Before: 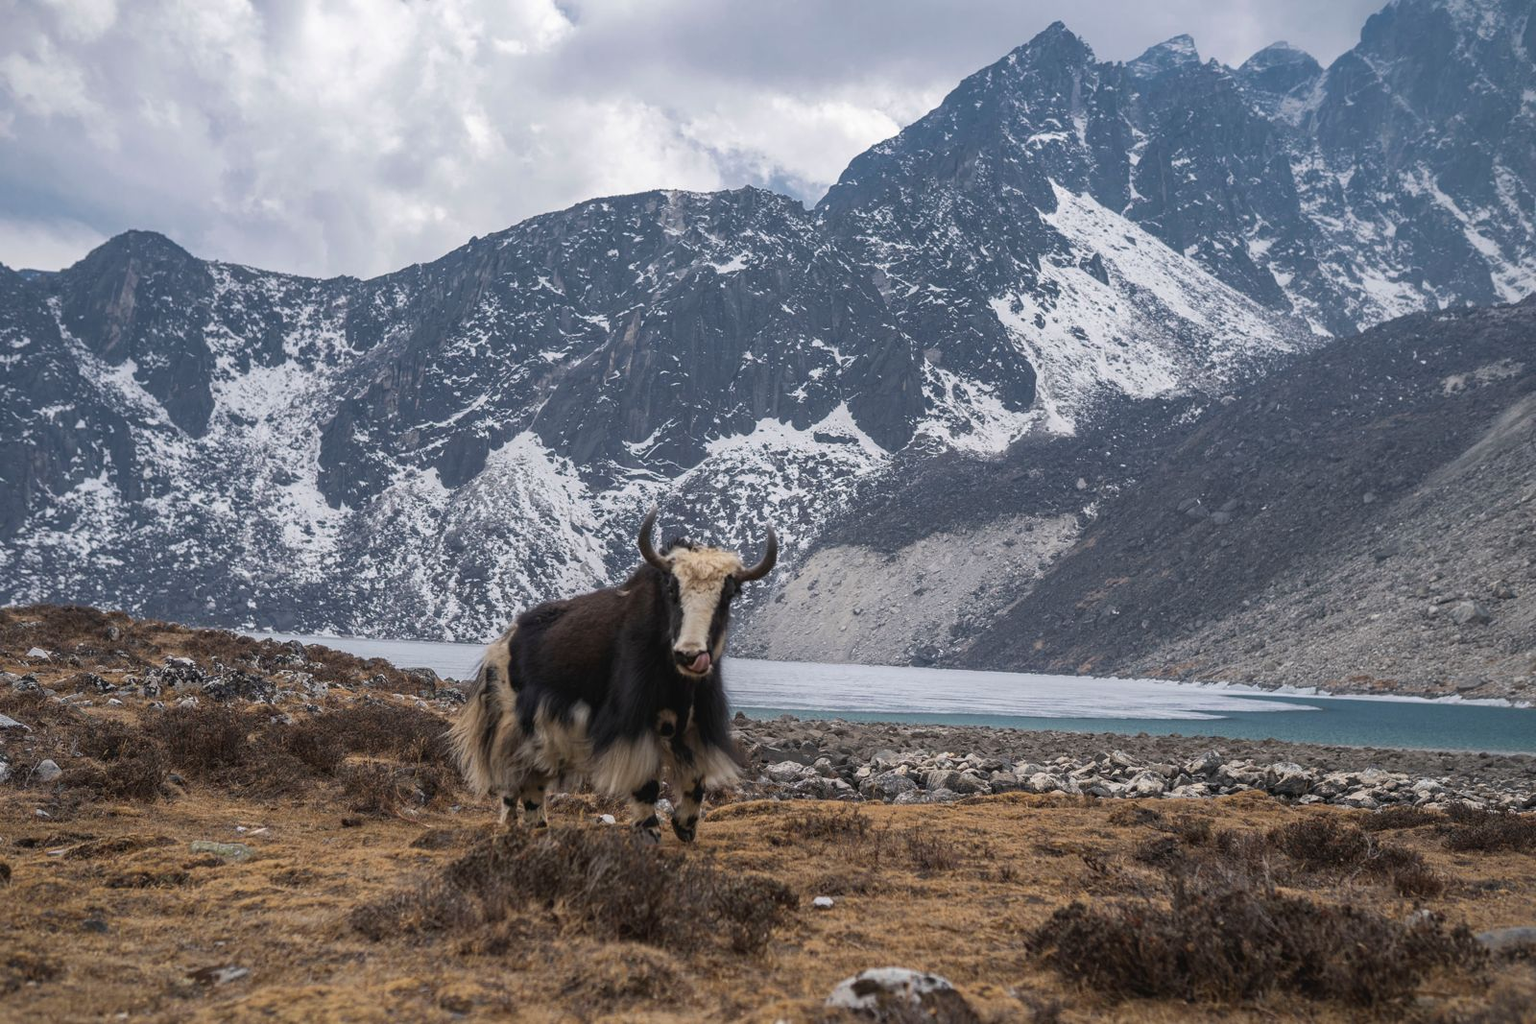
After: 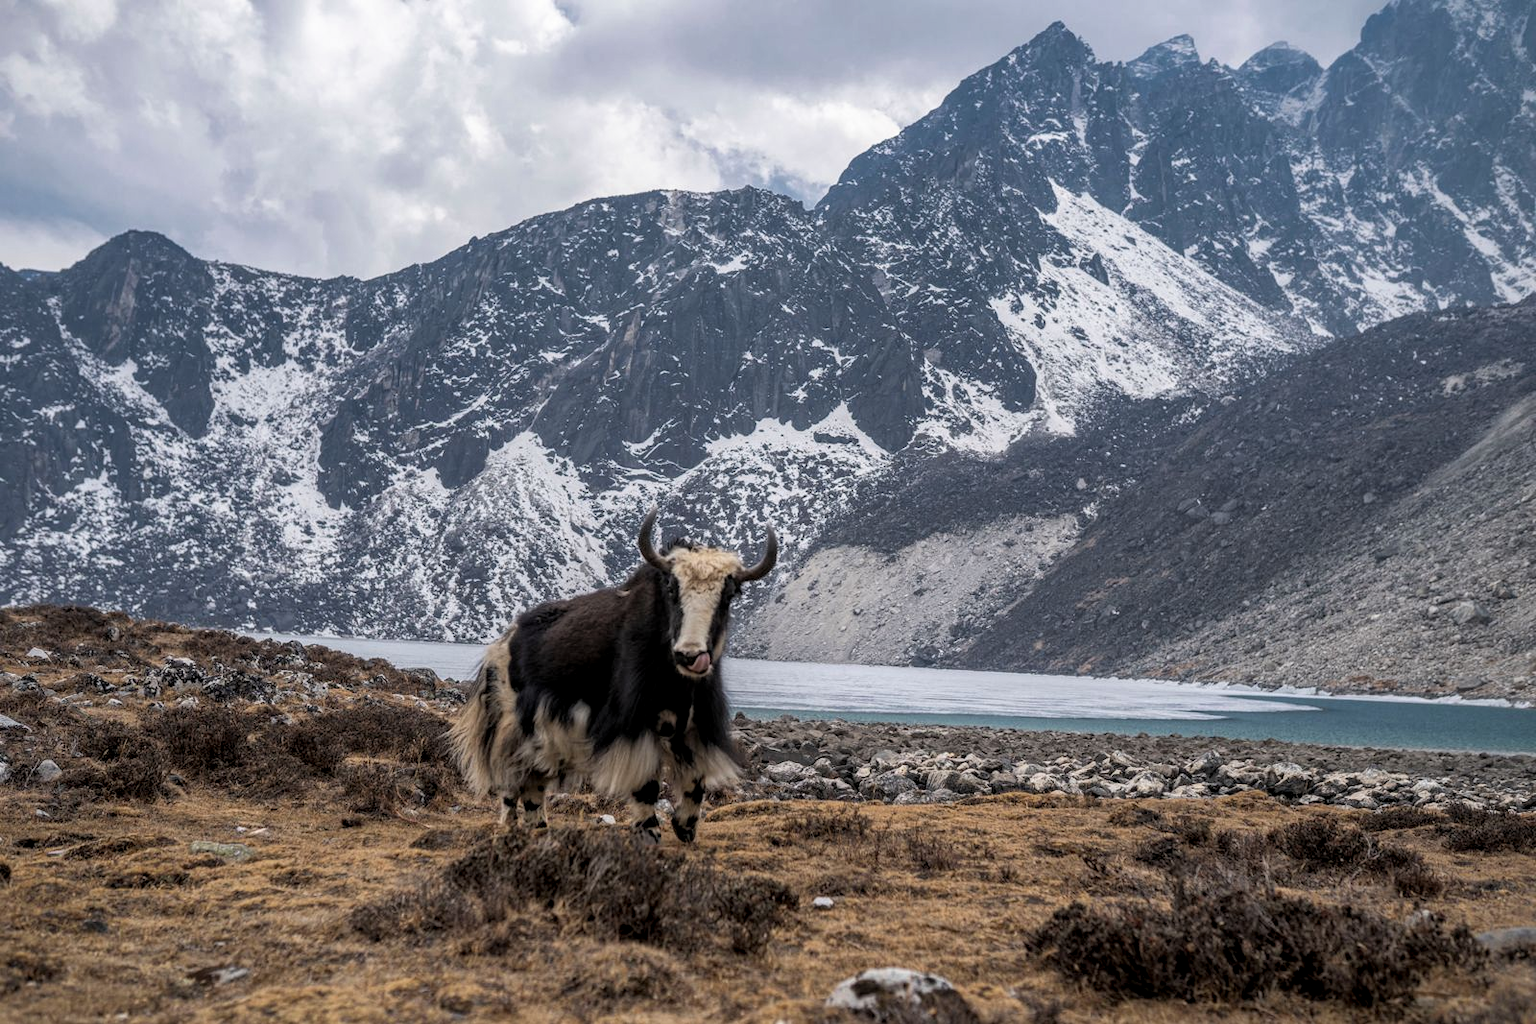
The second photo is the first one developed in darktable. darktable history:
local contrast: on, module defaults
tone equalizer: edges refinement/feathering 500, mask exposure compensation -1.57 EV, preserve details no
shadows and highlights: shadows 43.38, highlights 7.25
filmic rgb: black relative exposure -12.02 EV, white relative exposure 2.81 EV, target black luminance 0%, hardness 8.07, latitude 70.44%, contrast 1.139, highlights saturation mix 10.39%, shadows ↔ highlights balance -0.389%, add noise in highlights 0.002, color science v3 (2019), use custom middle-gray values true, contrast in highlights soft
exposure: black level correction 0.001, compensate exposure bias true, compensate highlight preservation false
